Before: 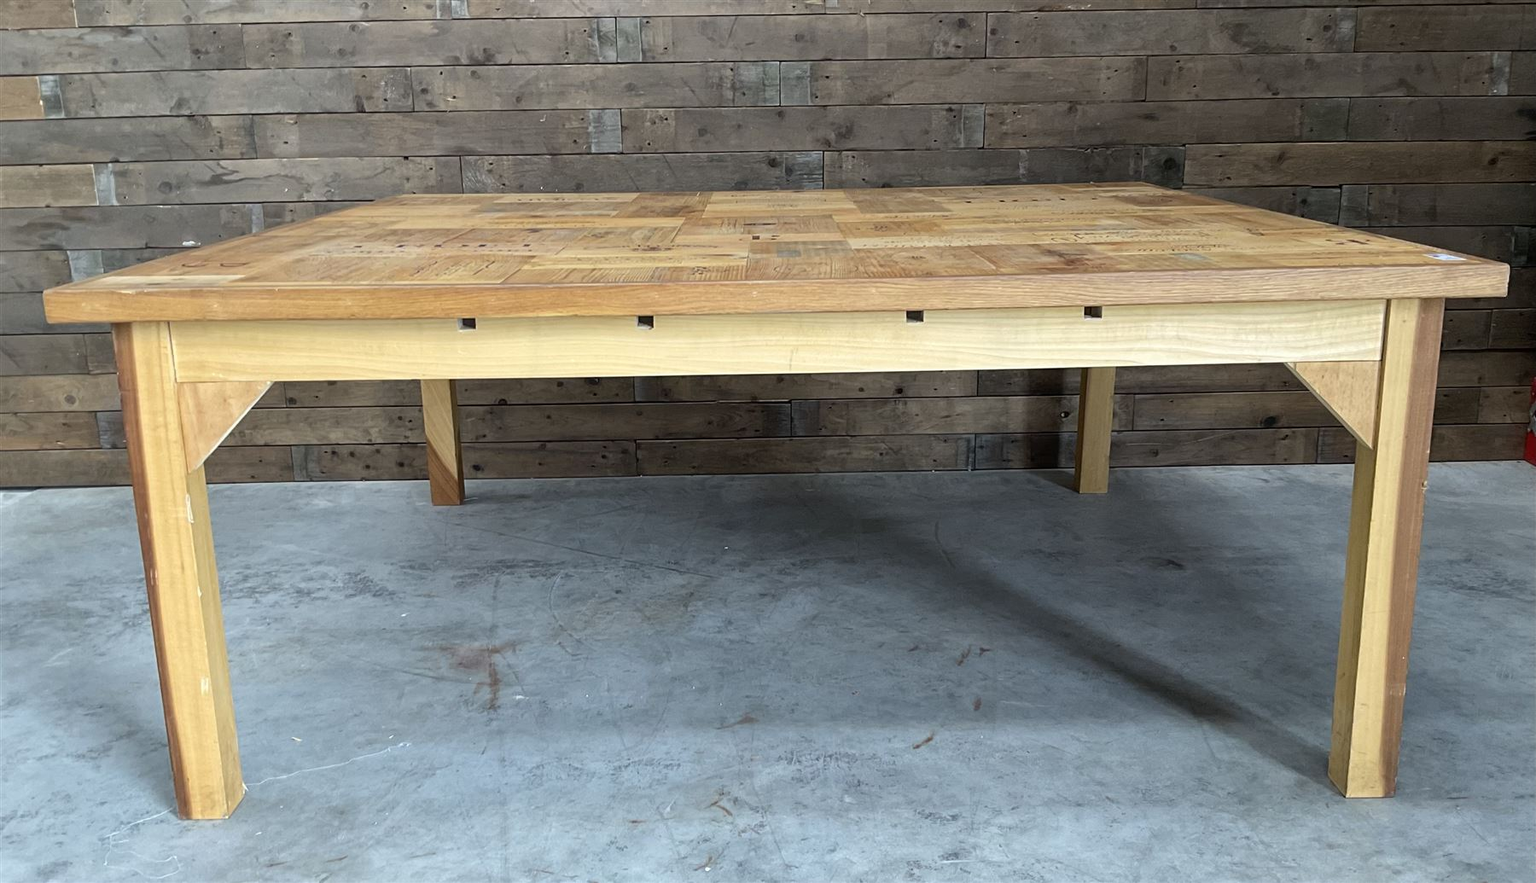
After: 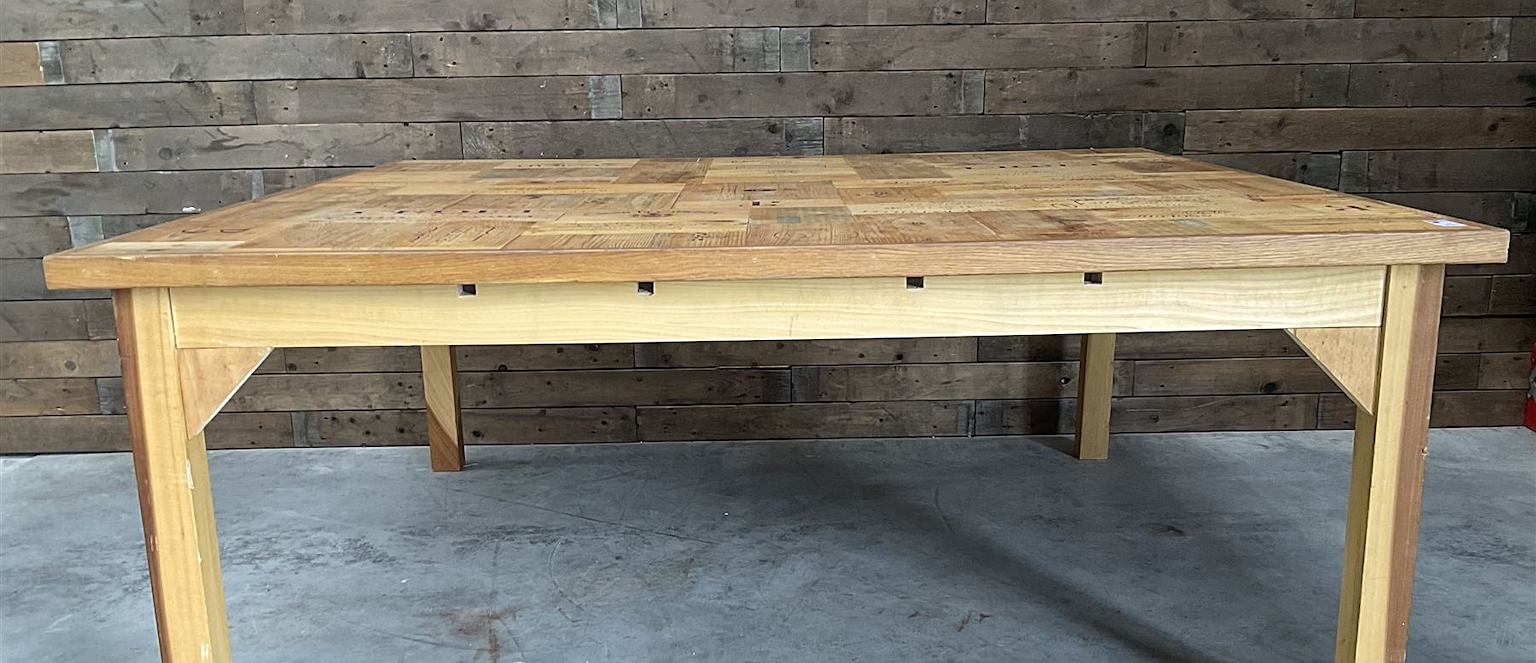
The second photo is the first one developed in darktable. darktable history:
sharpen: radius 2.121, amount 0.38, threshold 0.19
crop: top 3.893%, bottom 20.878%
